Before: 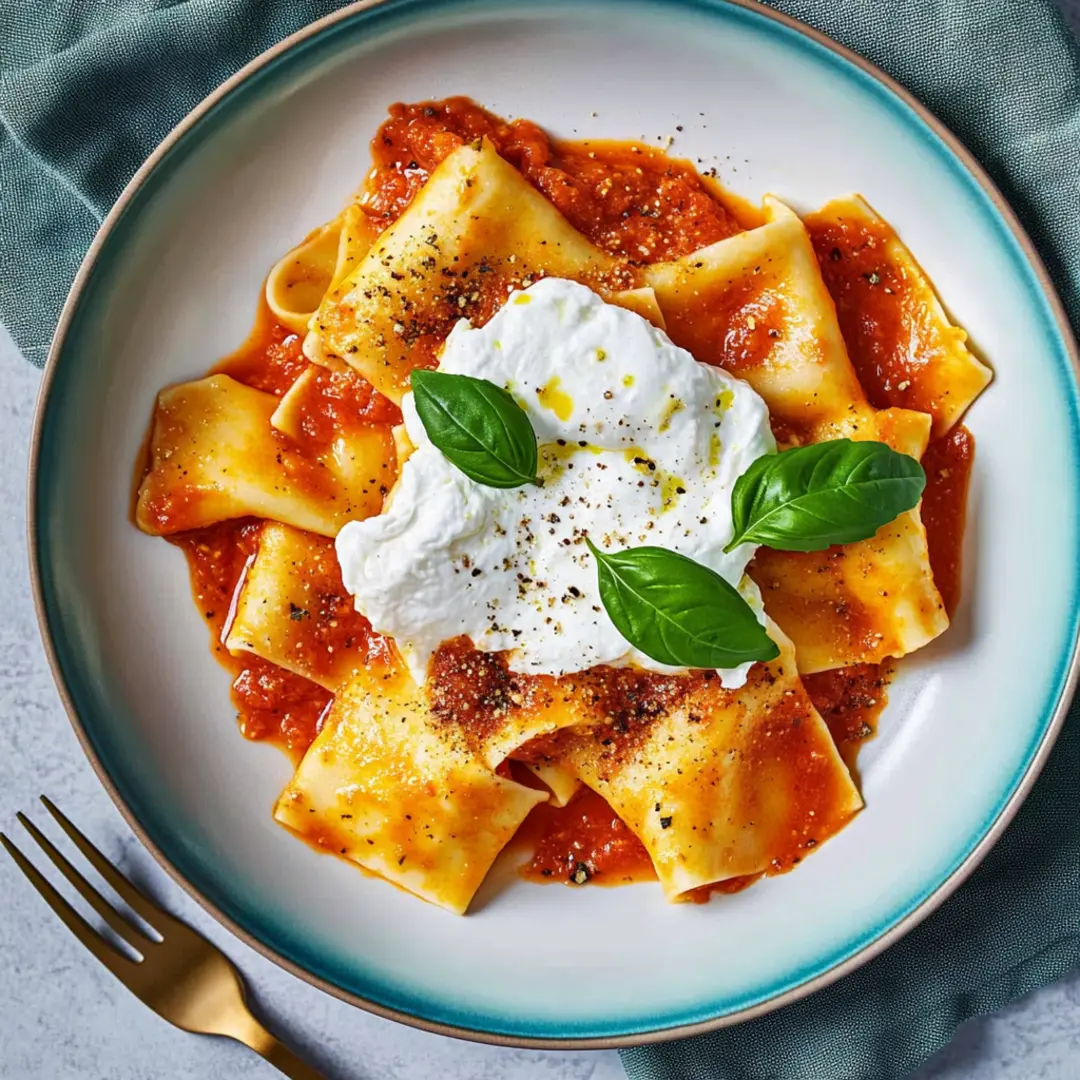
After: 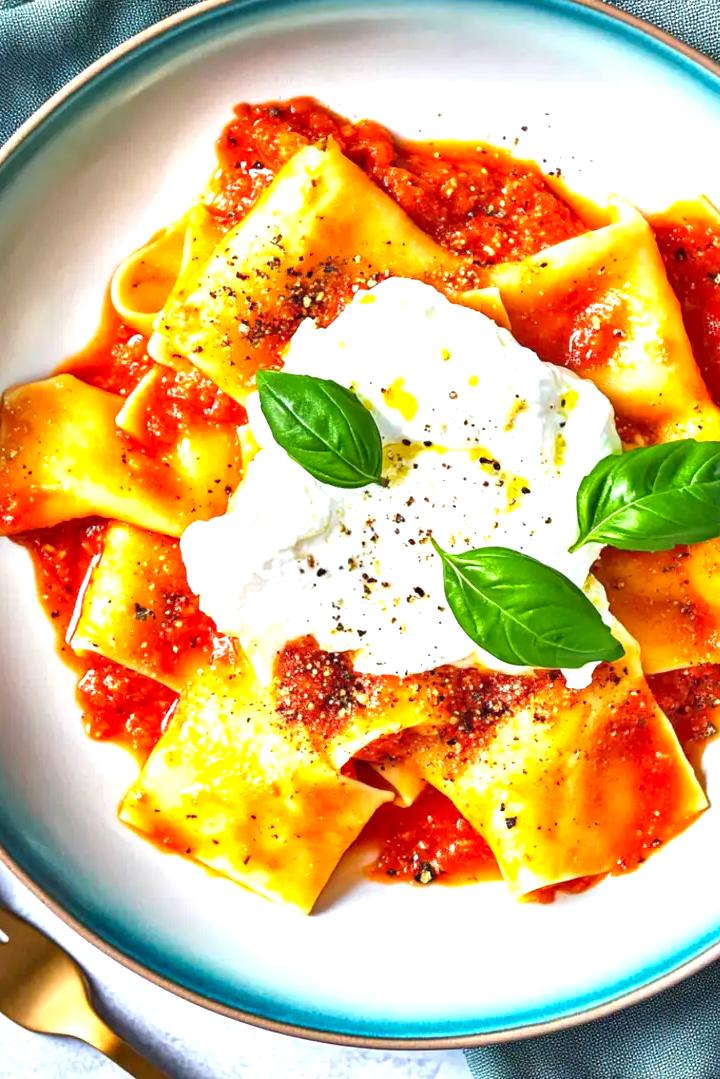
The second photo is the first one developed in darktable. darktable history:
crop and rotate: left 14.366%, right 18.94%
exposure: exposure 1.163 EV, compensate highlight preservation false
contrast brightness saturation: saturation 0.124
